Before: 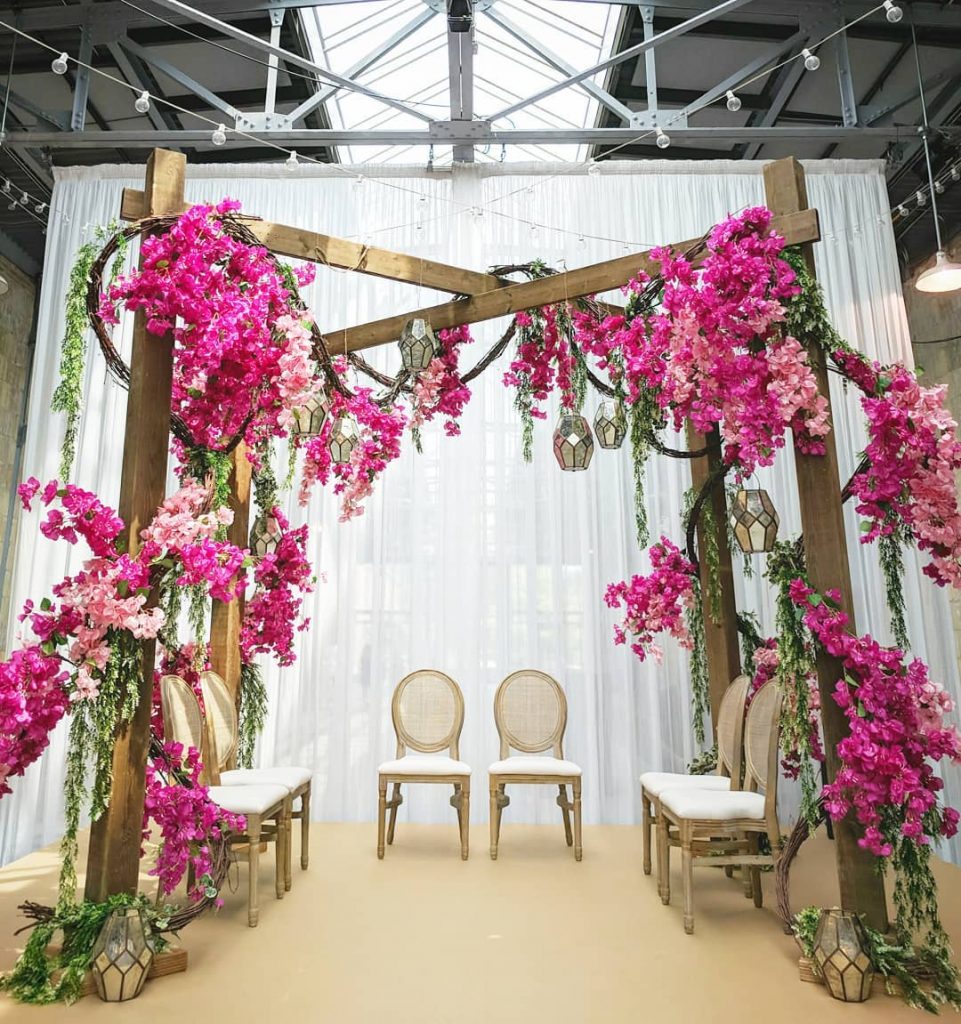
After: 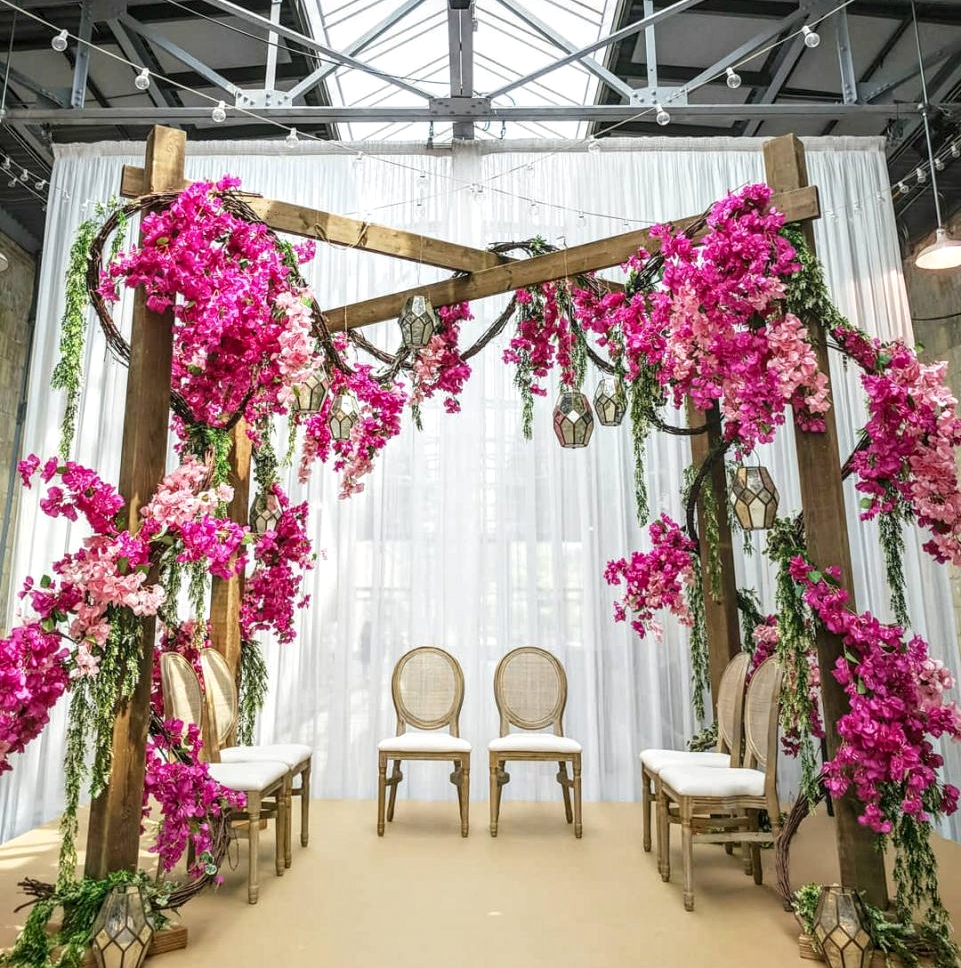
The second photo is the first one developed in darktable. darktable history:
local contrast: highlights 61%, detail 143%, midtone range 0.425
crop and rotate: top 2.299%, bottom 3.087%
shadows and highlights: shadows 36.88, highlights -27.96, soften with gaussian
